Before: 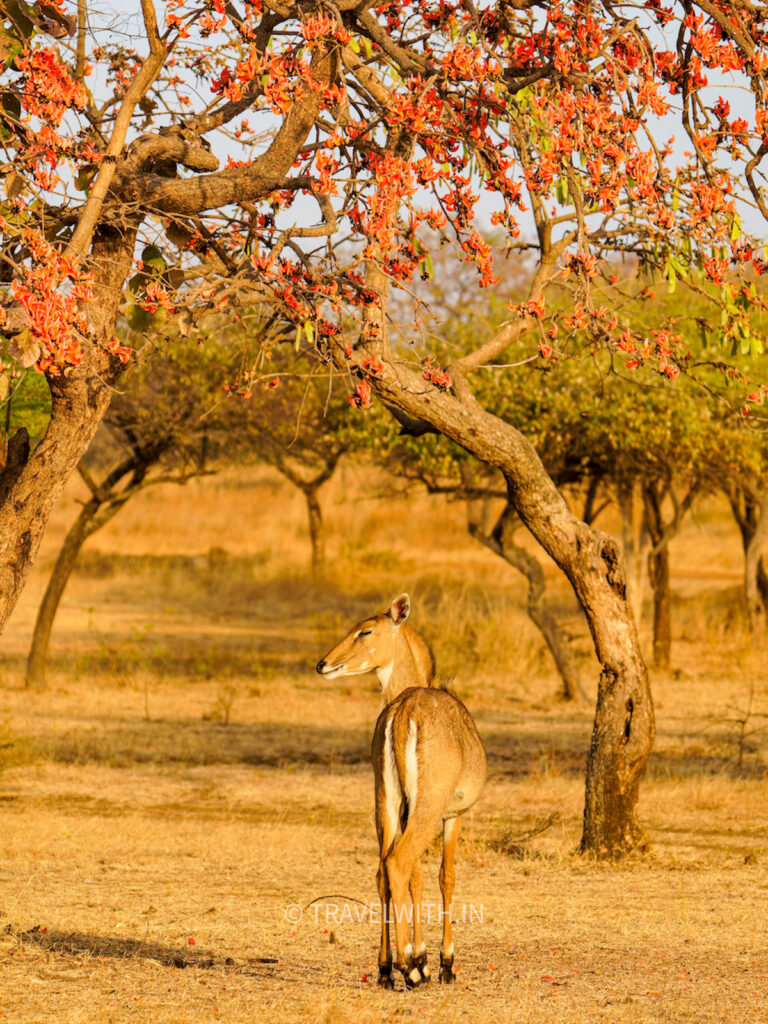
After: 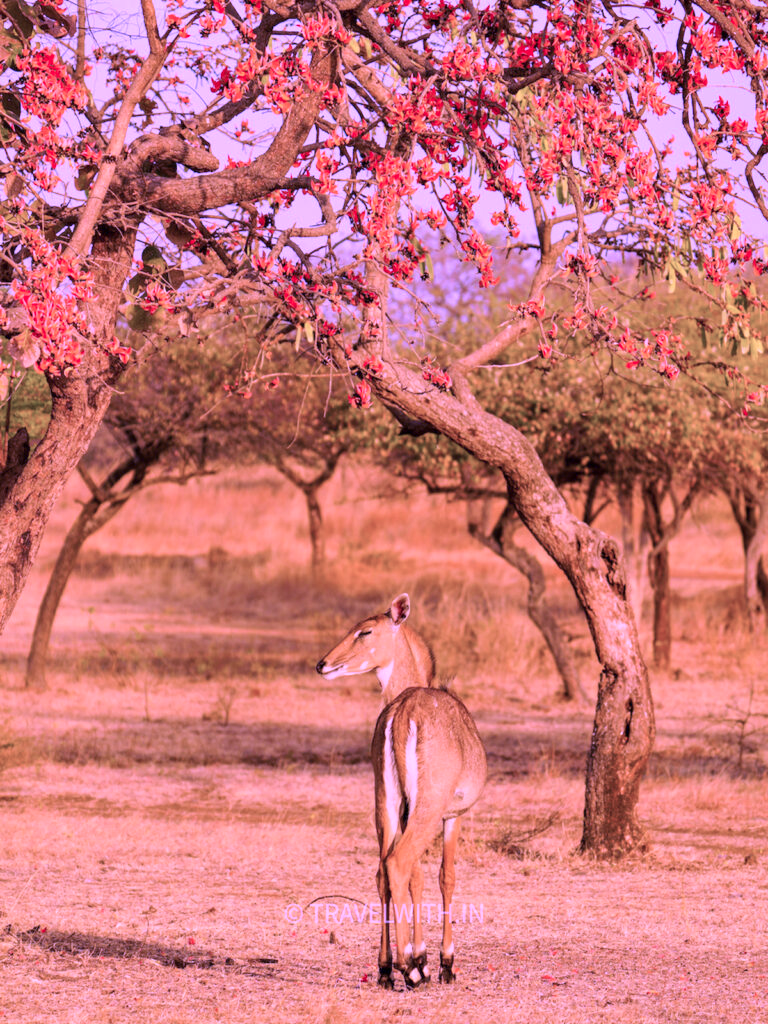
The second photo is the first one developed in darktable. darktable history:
color calibration: illuminant custom, x 0.379, y 0.482, temperature 4466.05 K
